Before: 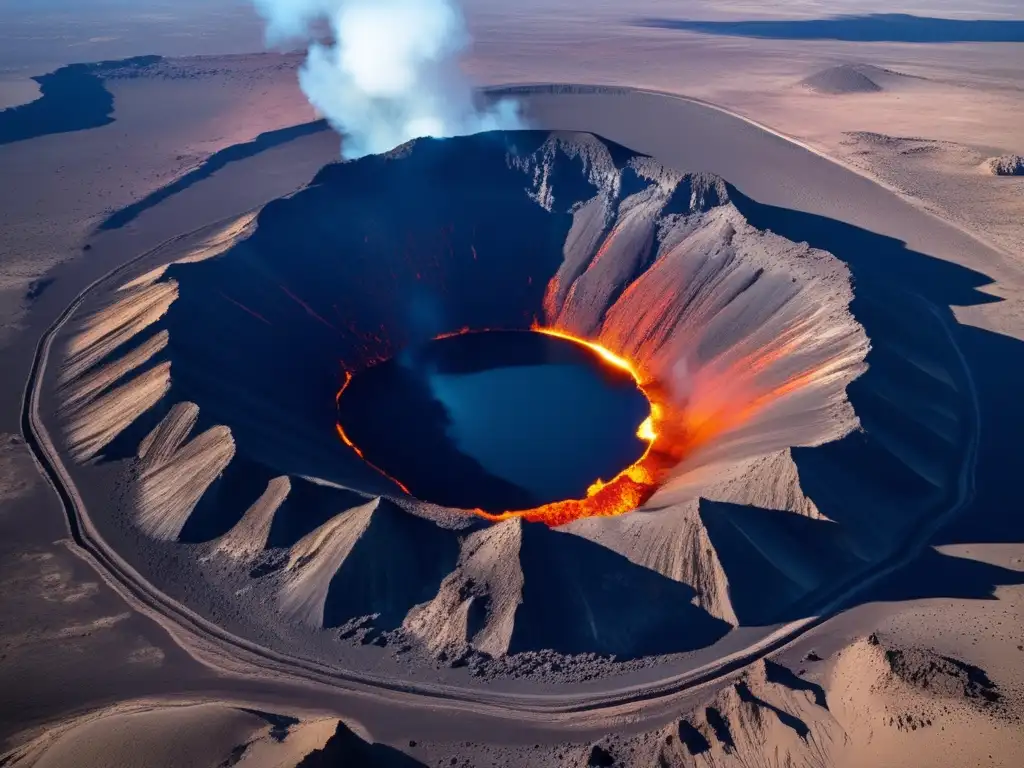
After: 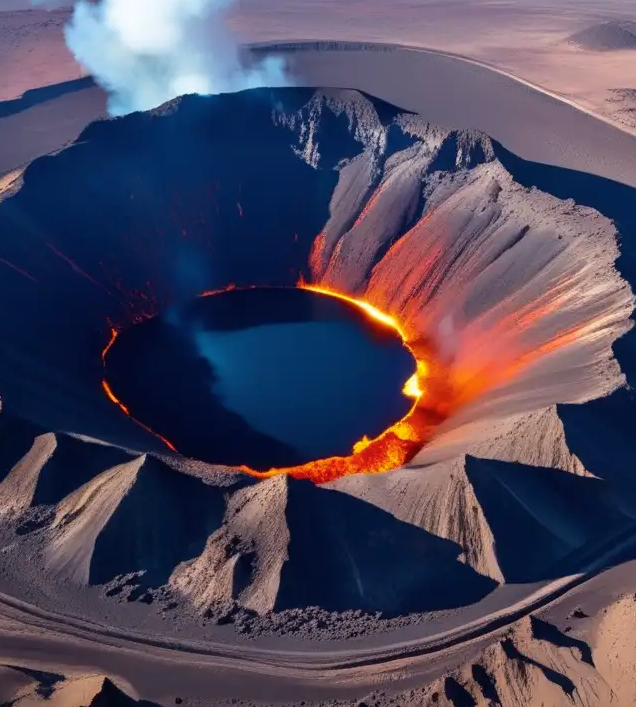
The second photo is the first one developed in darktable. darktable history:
crop and rotate: left 22.857%, top 5.622%, right 14.944%, bottom 2.313%
color balance rgb: power › chroma 0.313%, power › hue 22.09°, perceptual saturation grading › global saturation 2.325%, global vibrance 9.961%
